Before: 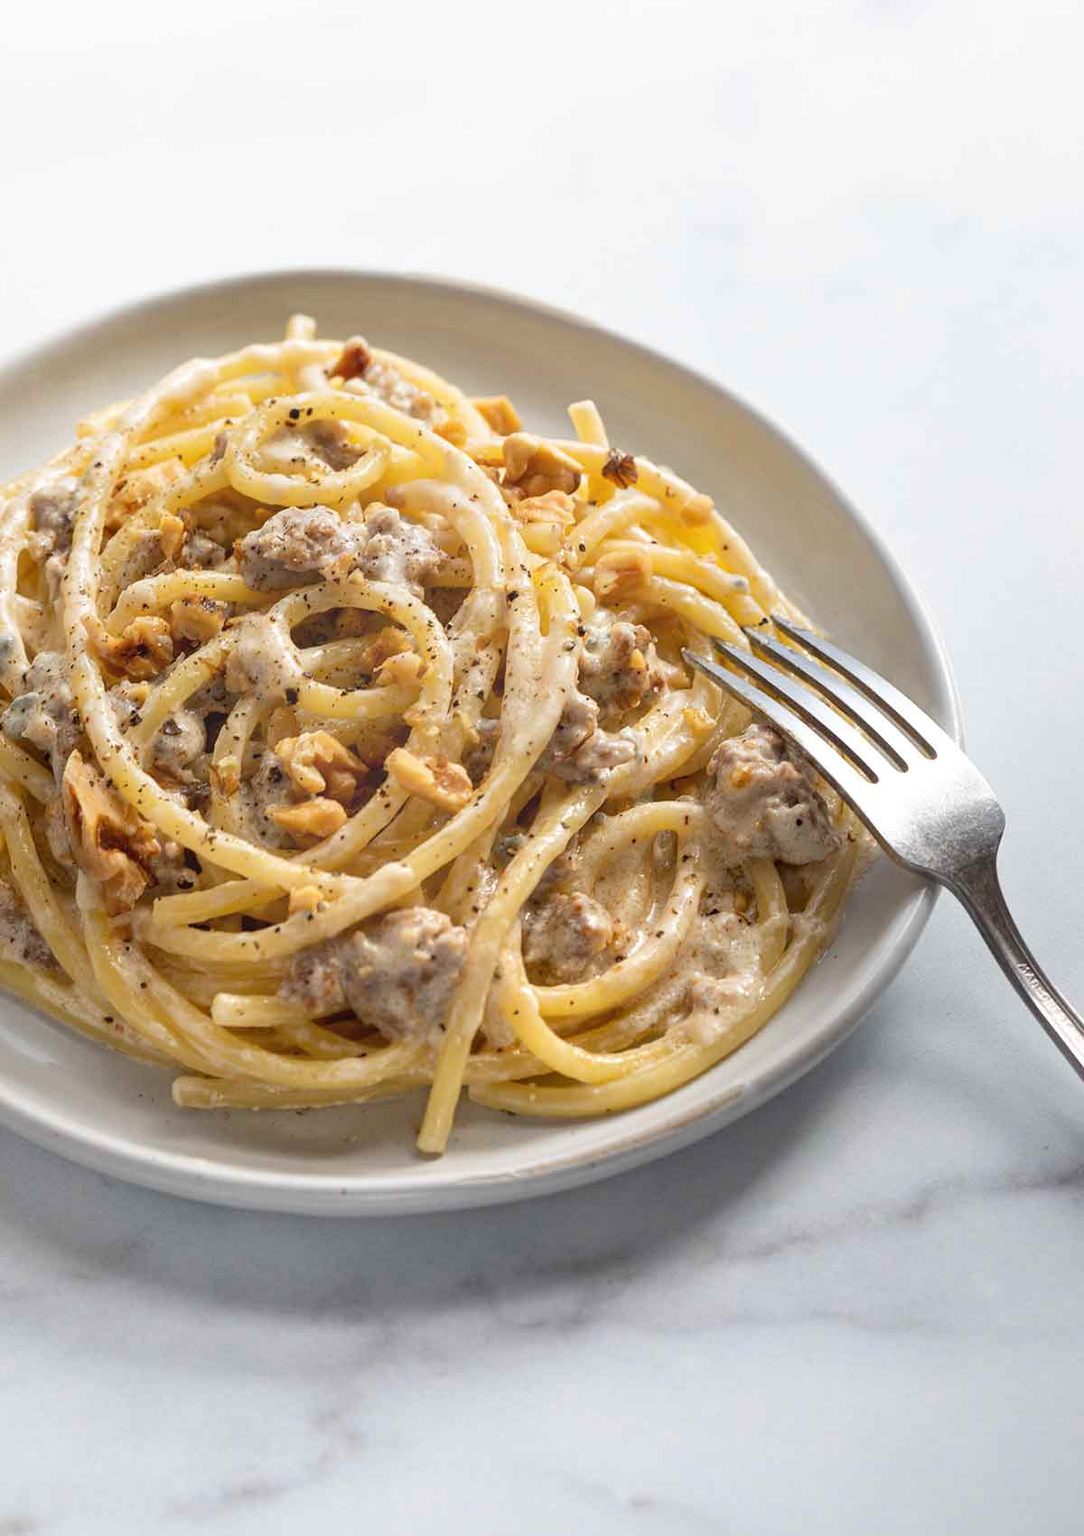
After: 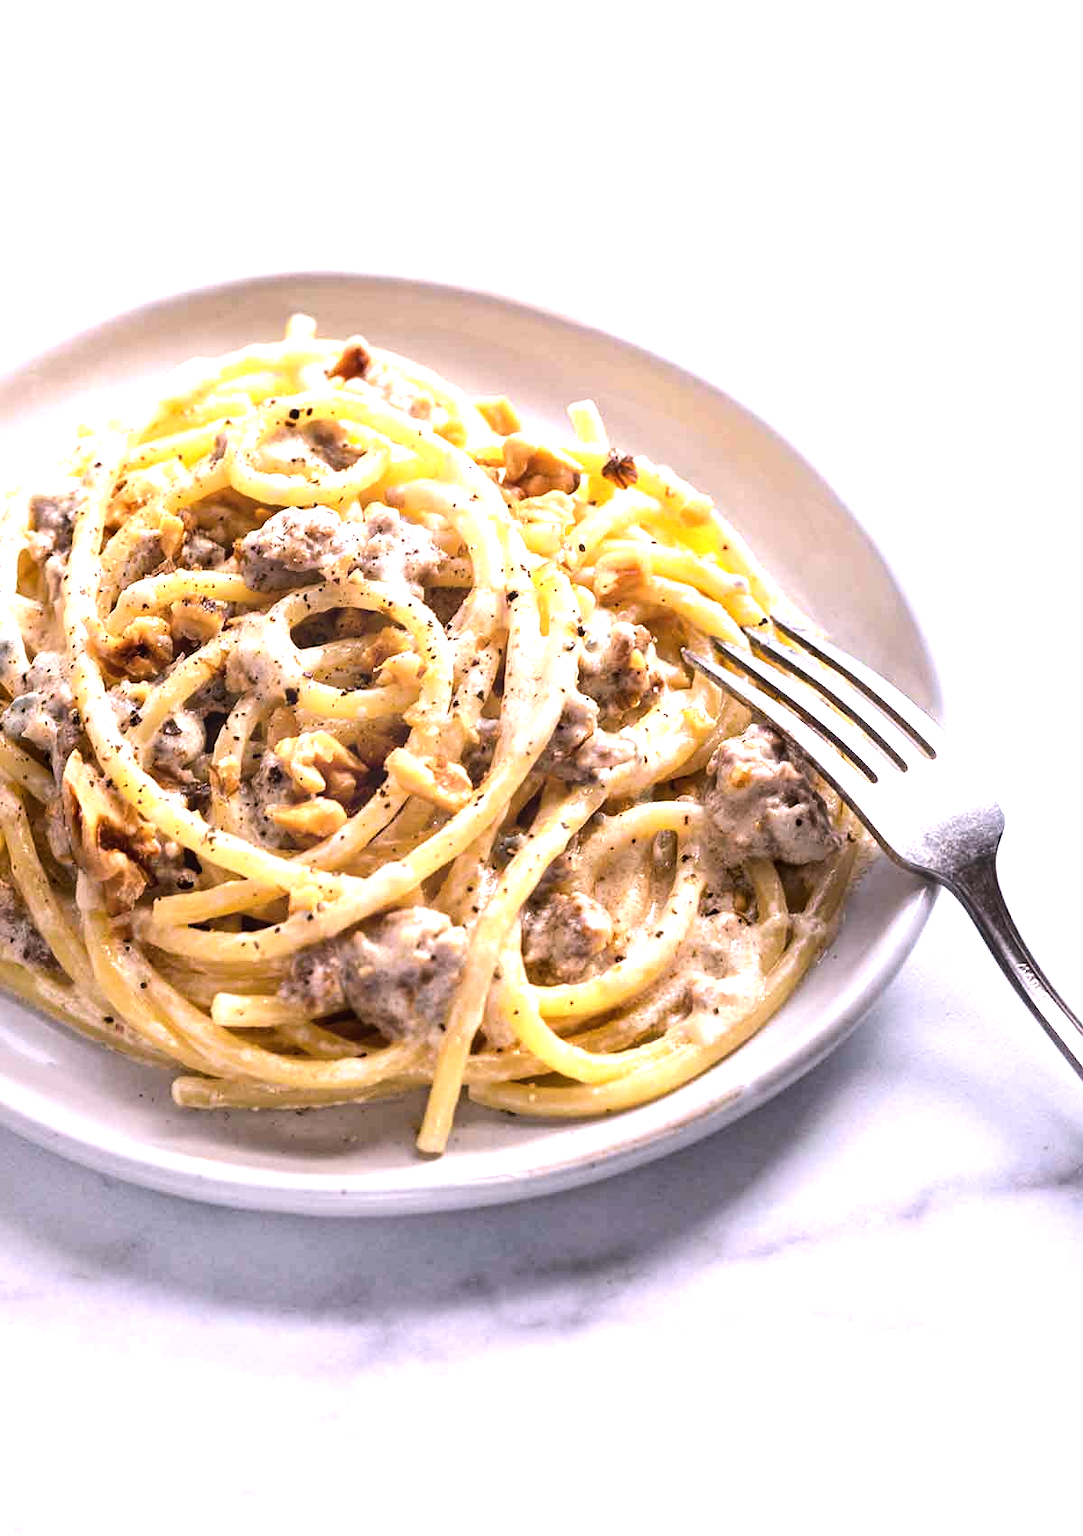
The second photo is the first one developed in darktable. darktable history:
tone equalizer: -8 EV -1.08 EV, -7 EV -1.01 EV, -6 EV -0.867 EV, -5 EV -0.578 EV, -3 EV 0.578 EV, -2 EV 0.867 EV, -1 EV 1.01 EV, +0 EV 1.08 EV, edges refinement/feathering 500, mask exposure compensation -1.57 EV, preserve details no
white balance: red 1.066, blue 1.119
